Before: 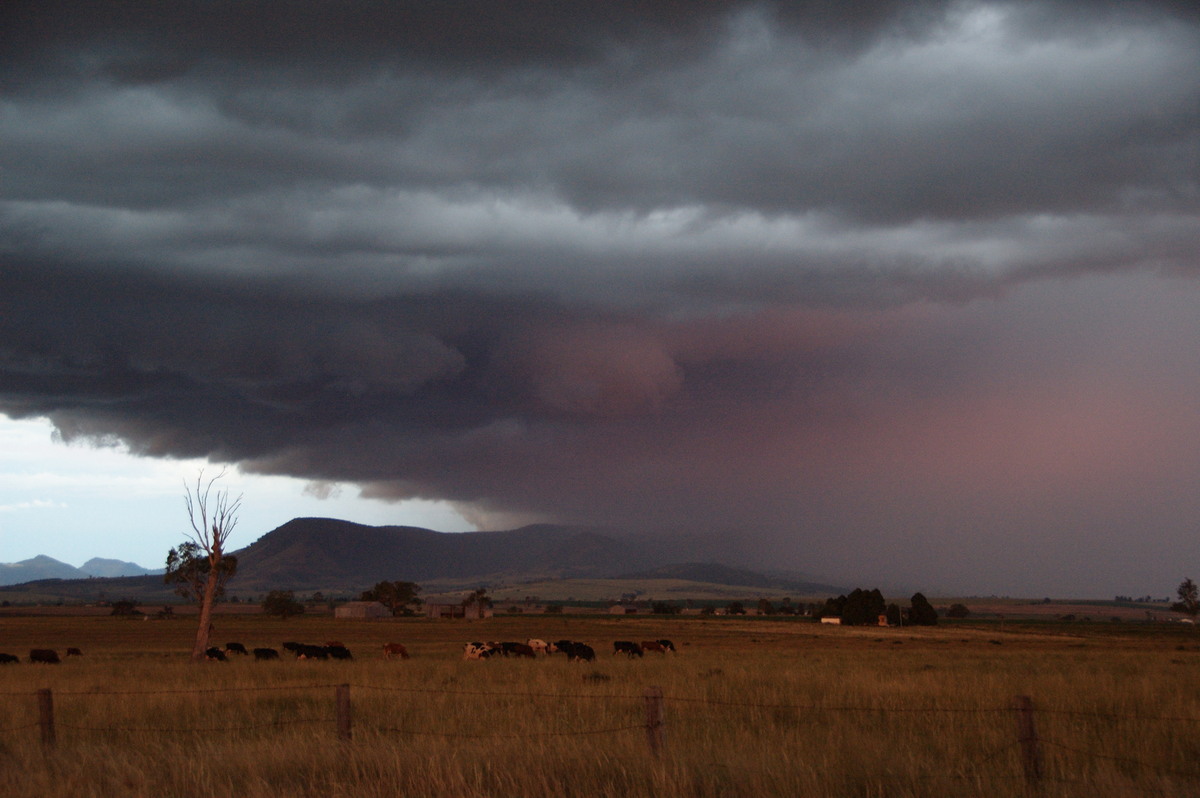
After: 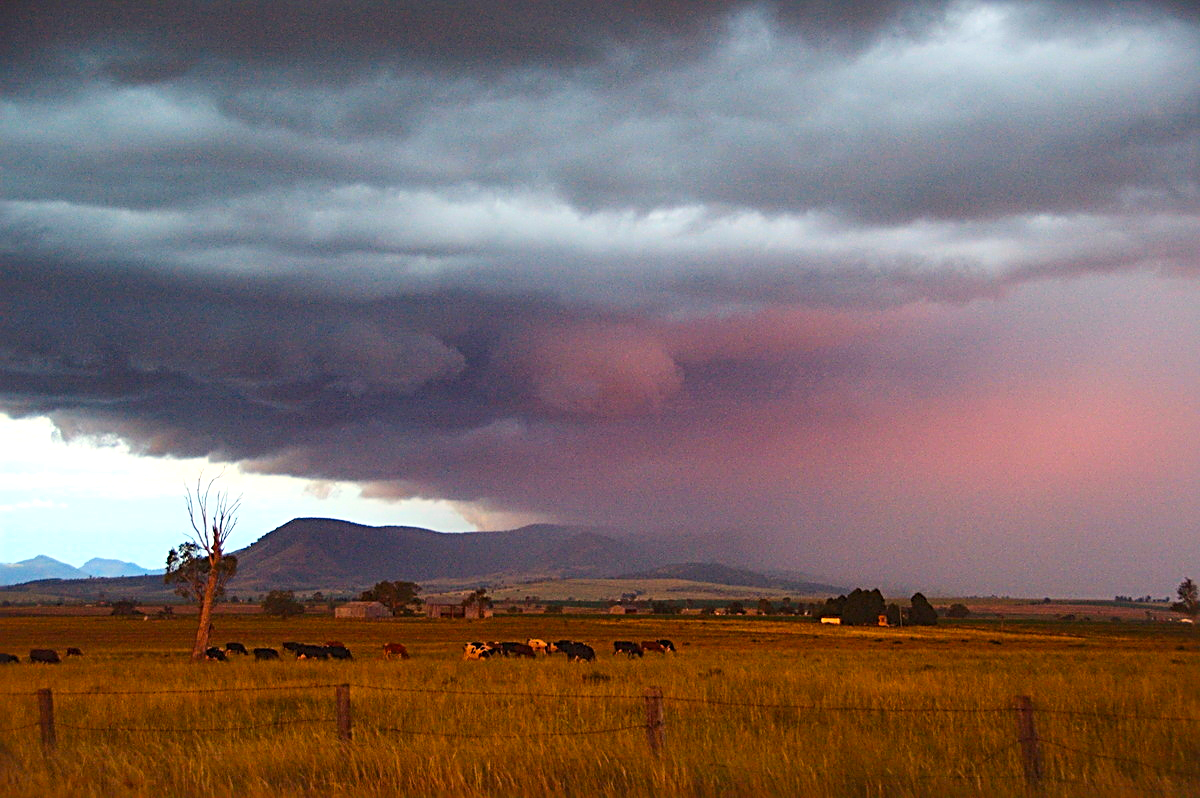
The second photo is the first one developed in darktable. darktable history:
local contrast: mode bilateral grid, contrast 20, coarseness 49, detail 120%, midtone range 0.2
color balance rgb: highlights gain › chroma 2.113%, highlights gain › hue 74.41°, perceptual saturation grading › global saturation 19.679%, perceptual brilliance grading › global brilliance 9.228%, perceptual brilliance grading › shadows 14.929%, global vibrance 44.195%
contrast brightness saturation: contrast 0.202, brightness 0.167, saturation 0.224
tone equalizer: edges refinement/feathering 500, mask exposure compensation -1.57 EV, preserve details no
exposure: black level correction -0.003, exposure 0.03 EV, compensate exposure bias true, compensate highlight preservation false
sharpen: radius 2.809, amount 0.709
